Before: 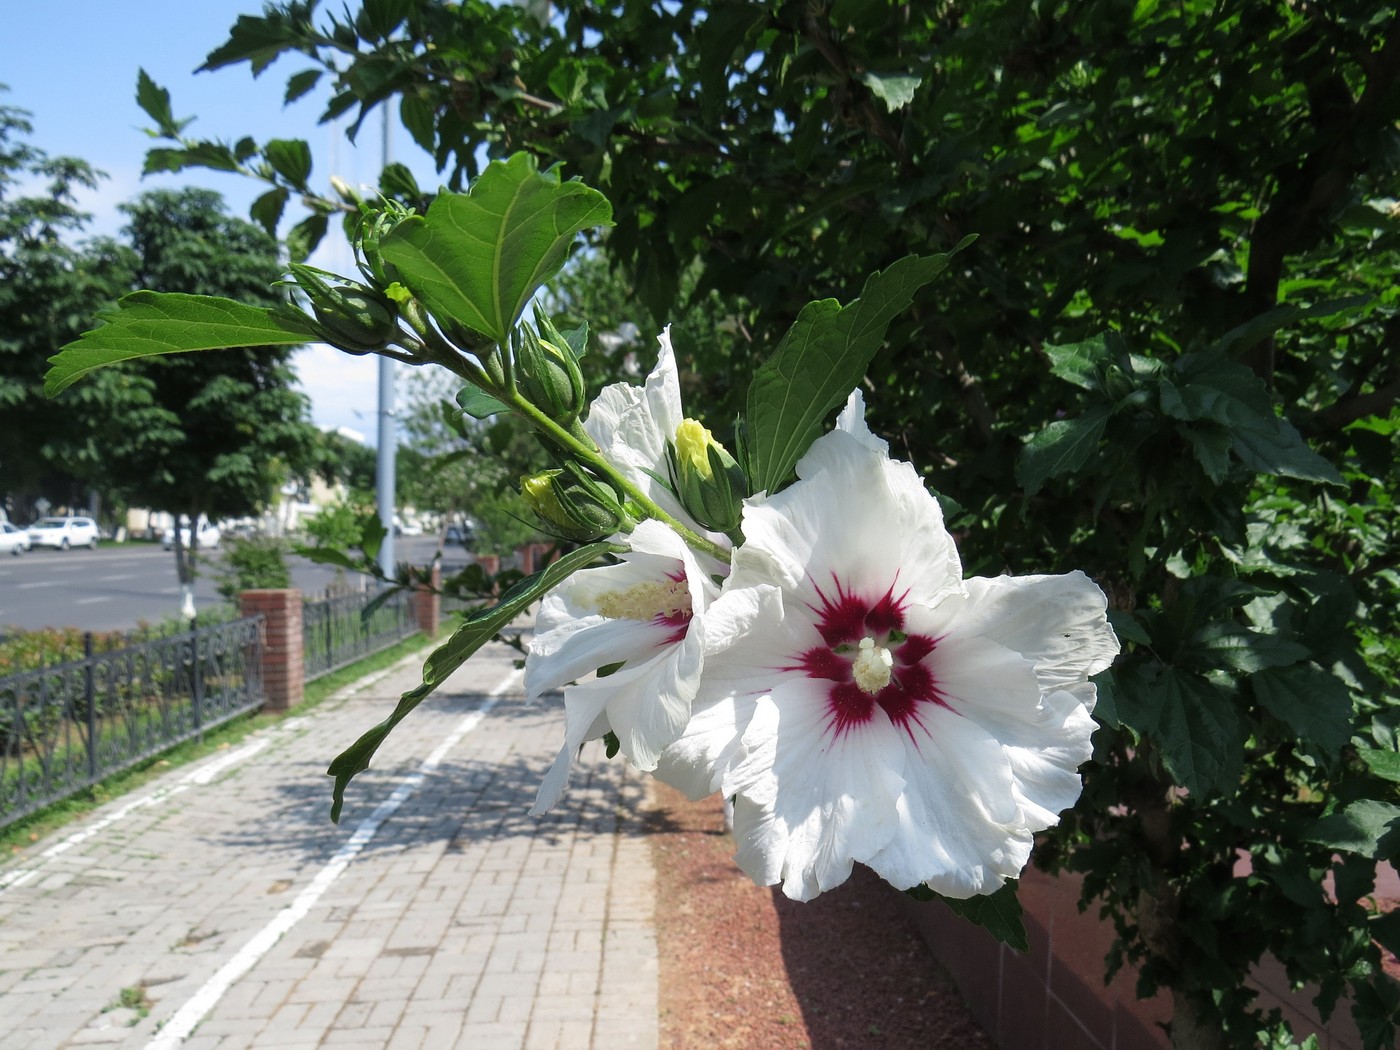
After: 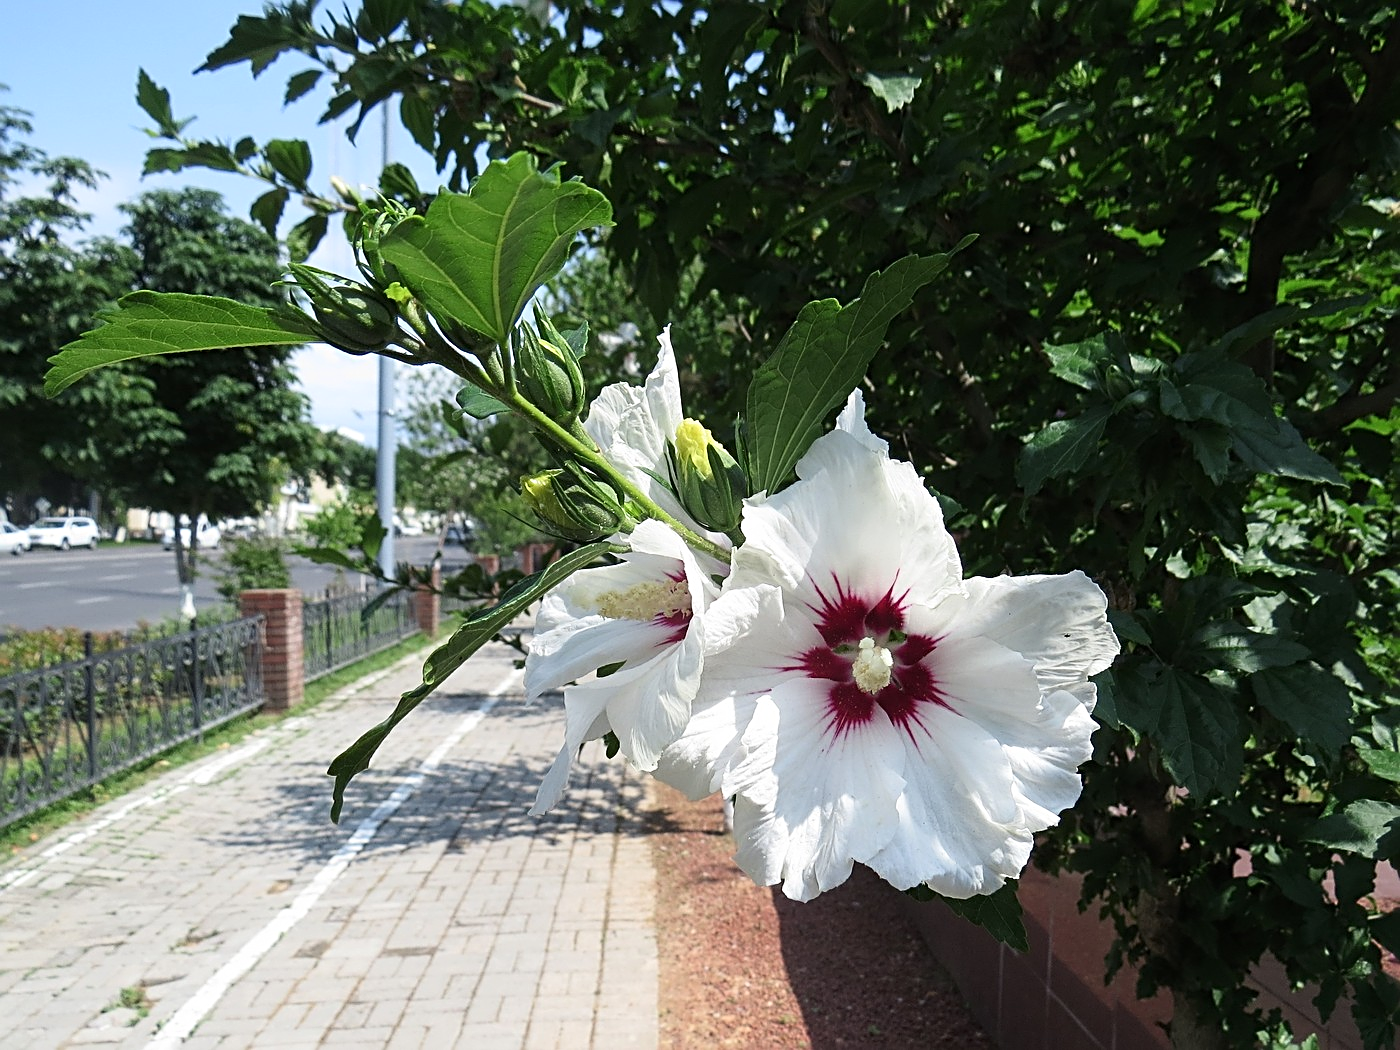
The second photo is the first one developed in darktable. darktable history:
contrast brightness saturation: contrast 0.15, brightness 0.05
sharpen: radius 2.531, amount 0.628
